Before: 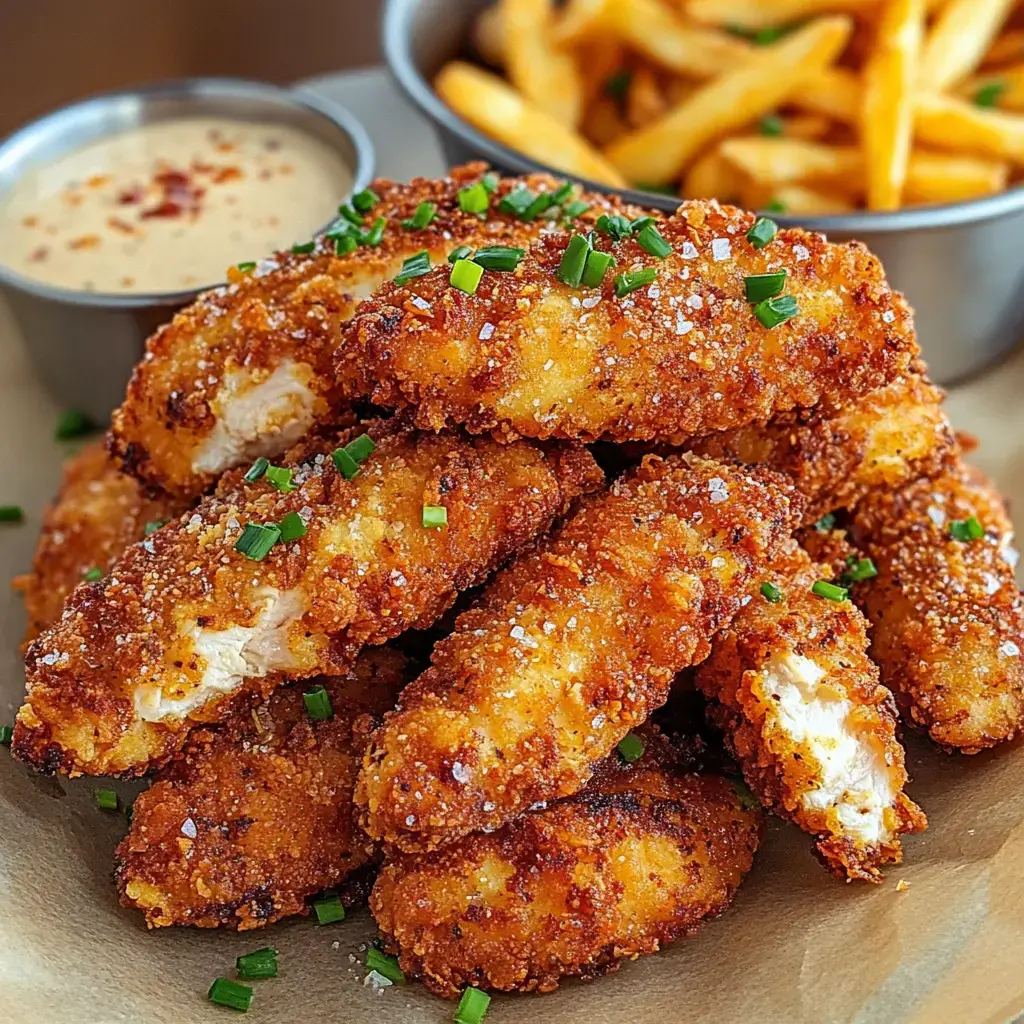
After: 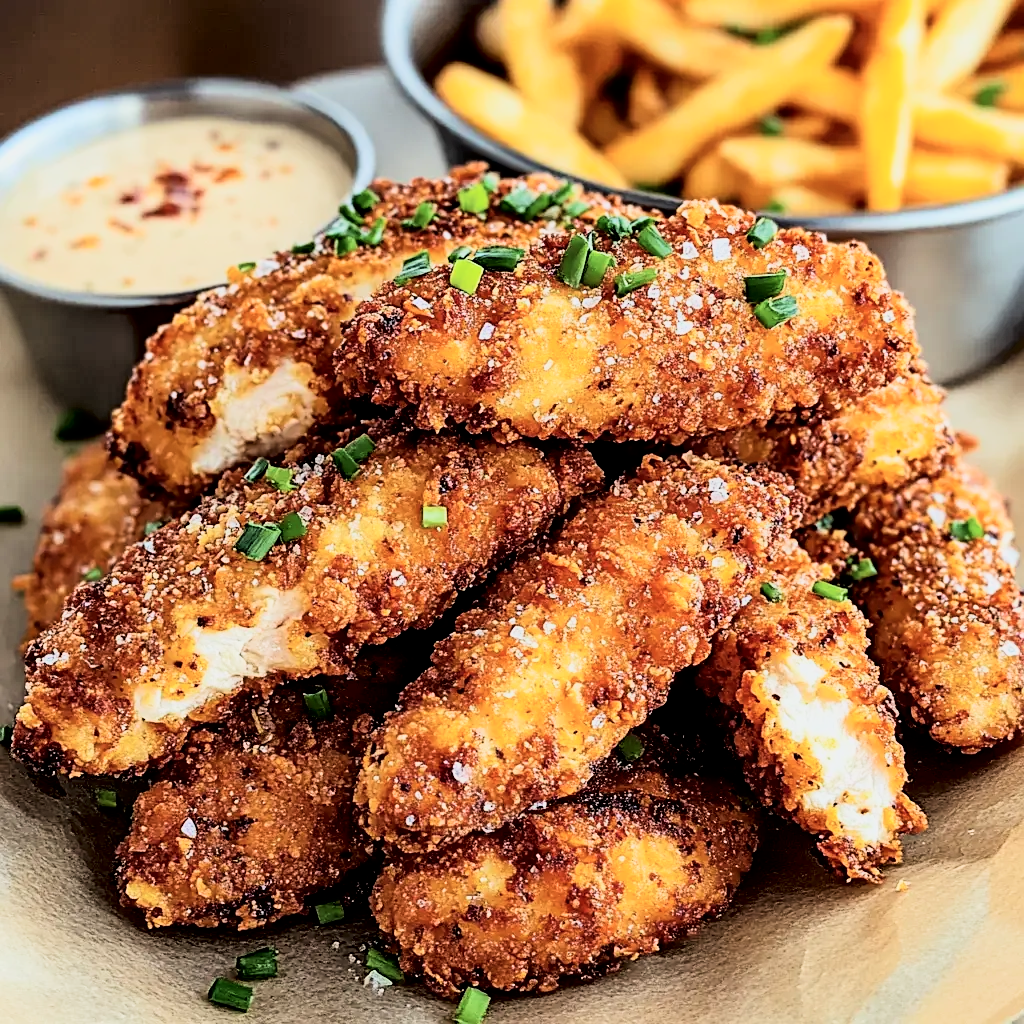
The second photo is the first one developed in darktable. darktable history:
filmic rgb: black relative exposure -5.09 EV, white relative exposure 3.99 EV, threshold 3 EV, hardness 2.9, contrast 1.3, highlights saturation mix -30.55%, enable highlight reconstruction true
tone curve: curves: ch0 [(0, 0) (0.082, 0.02) (0.129, 0.078) (0.275, 0.301) (0.67, 0.809) (1, 1)], color space Lab, independent channels, preserve colors none
